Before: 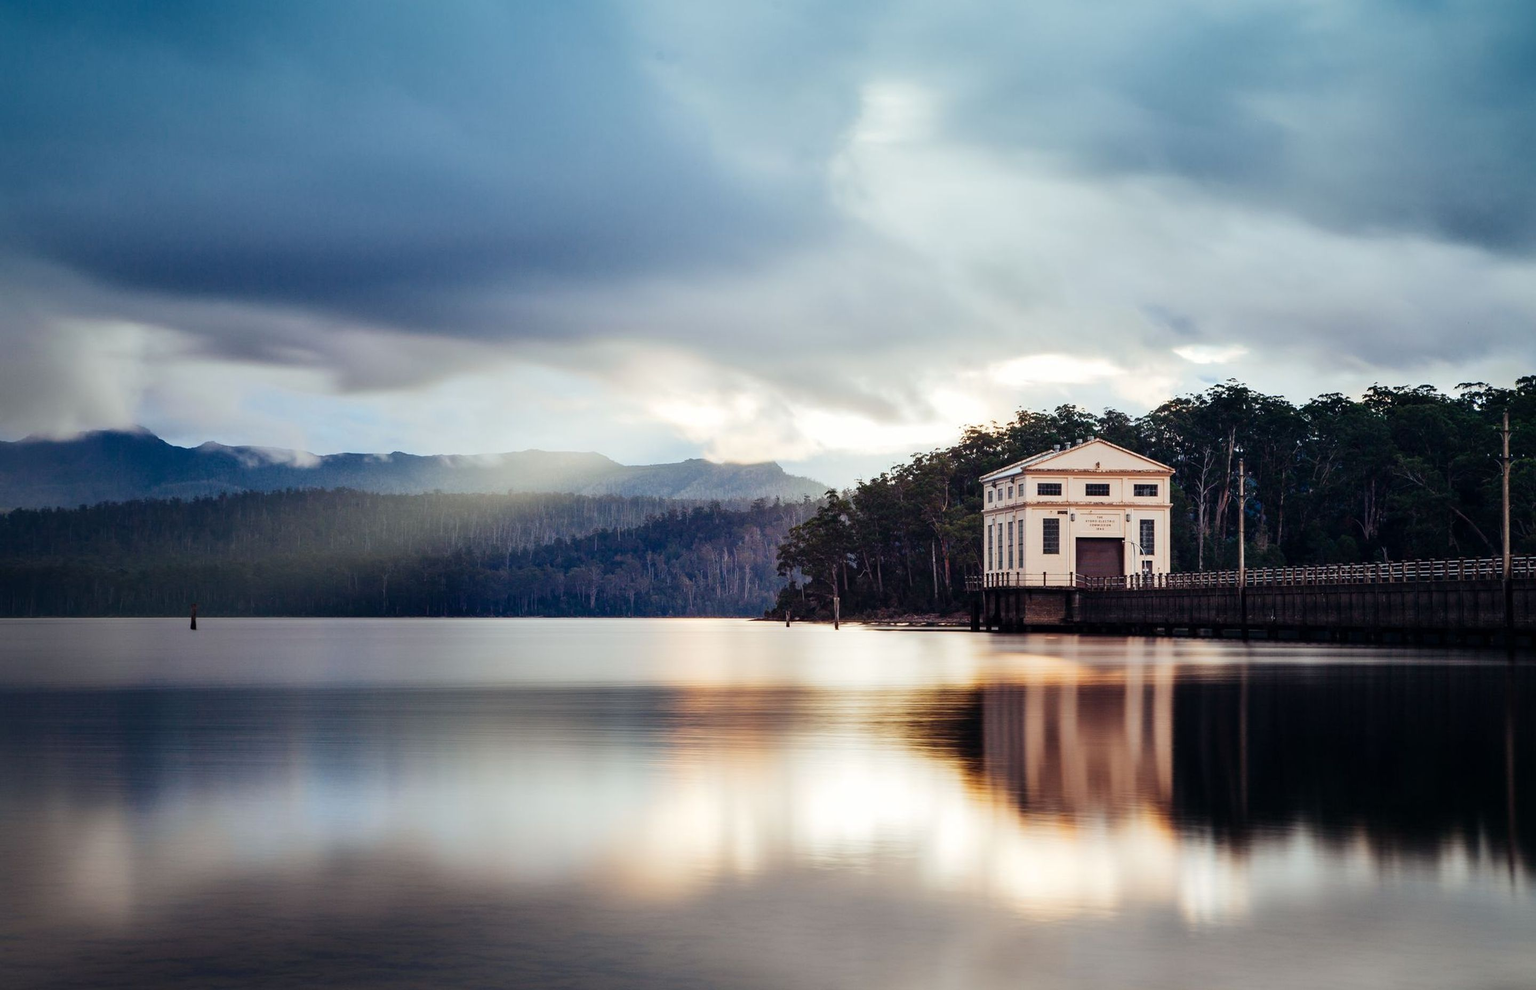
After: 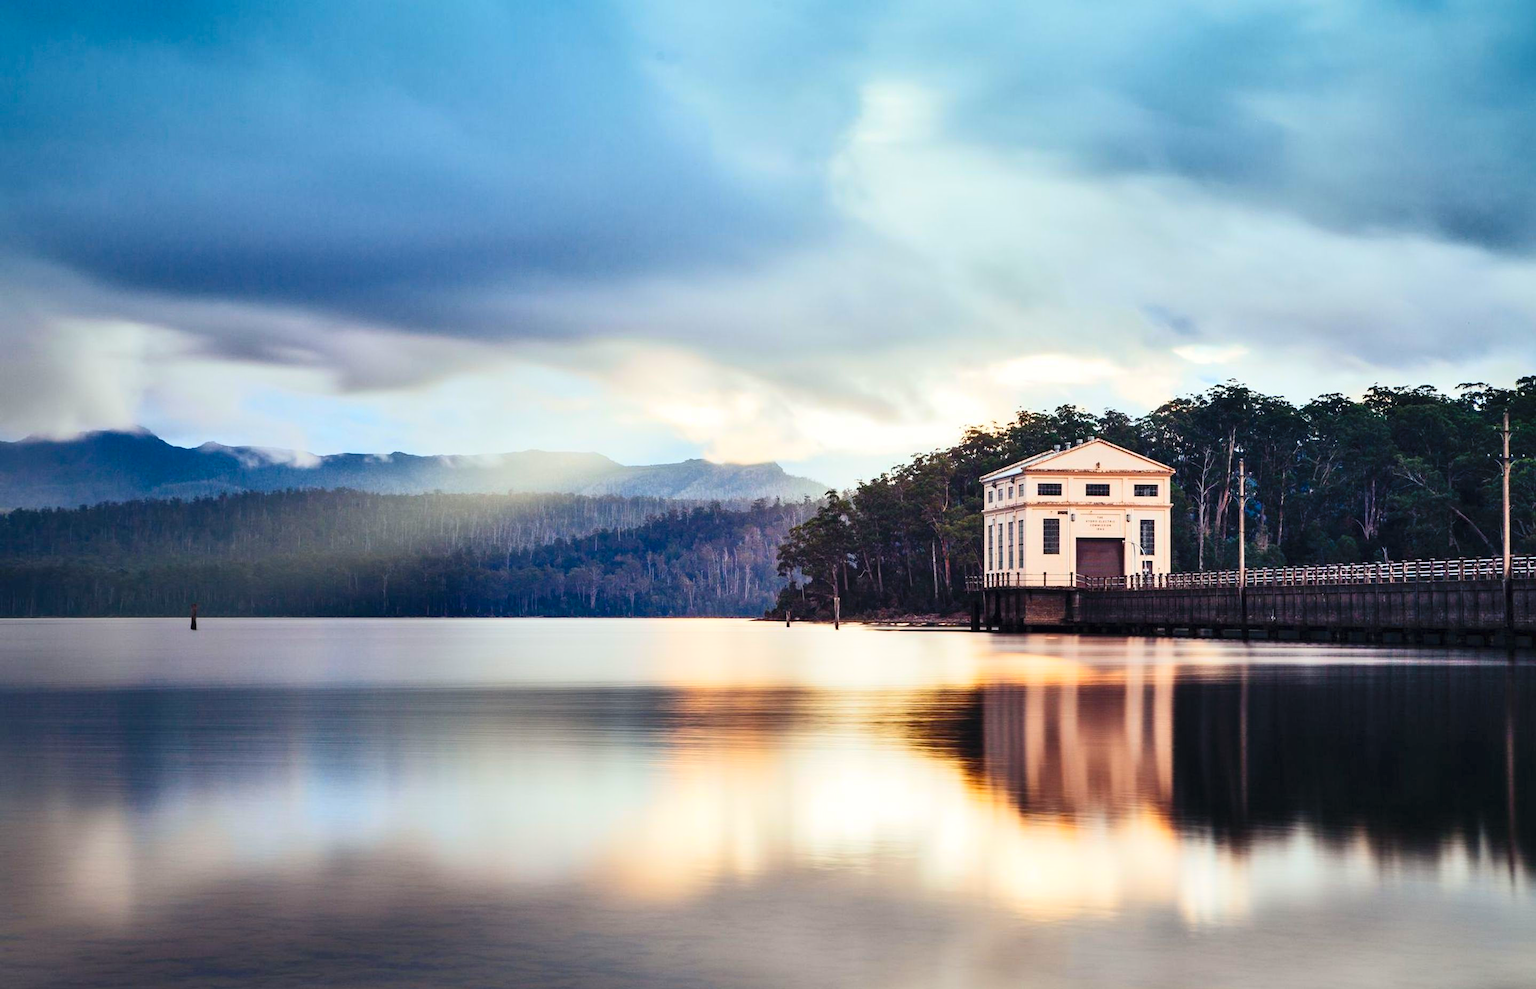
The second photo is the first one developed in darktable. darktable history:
shadows and highlights: soften with gaussian
contrast brightness saturation: contrast 0.24, brightness 0.26, saturation 0.39
